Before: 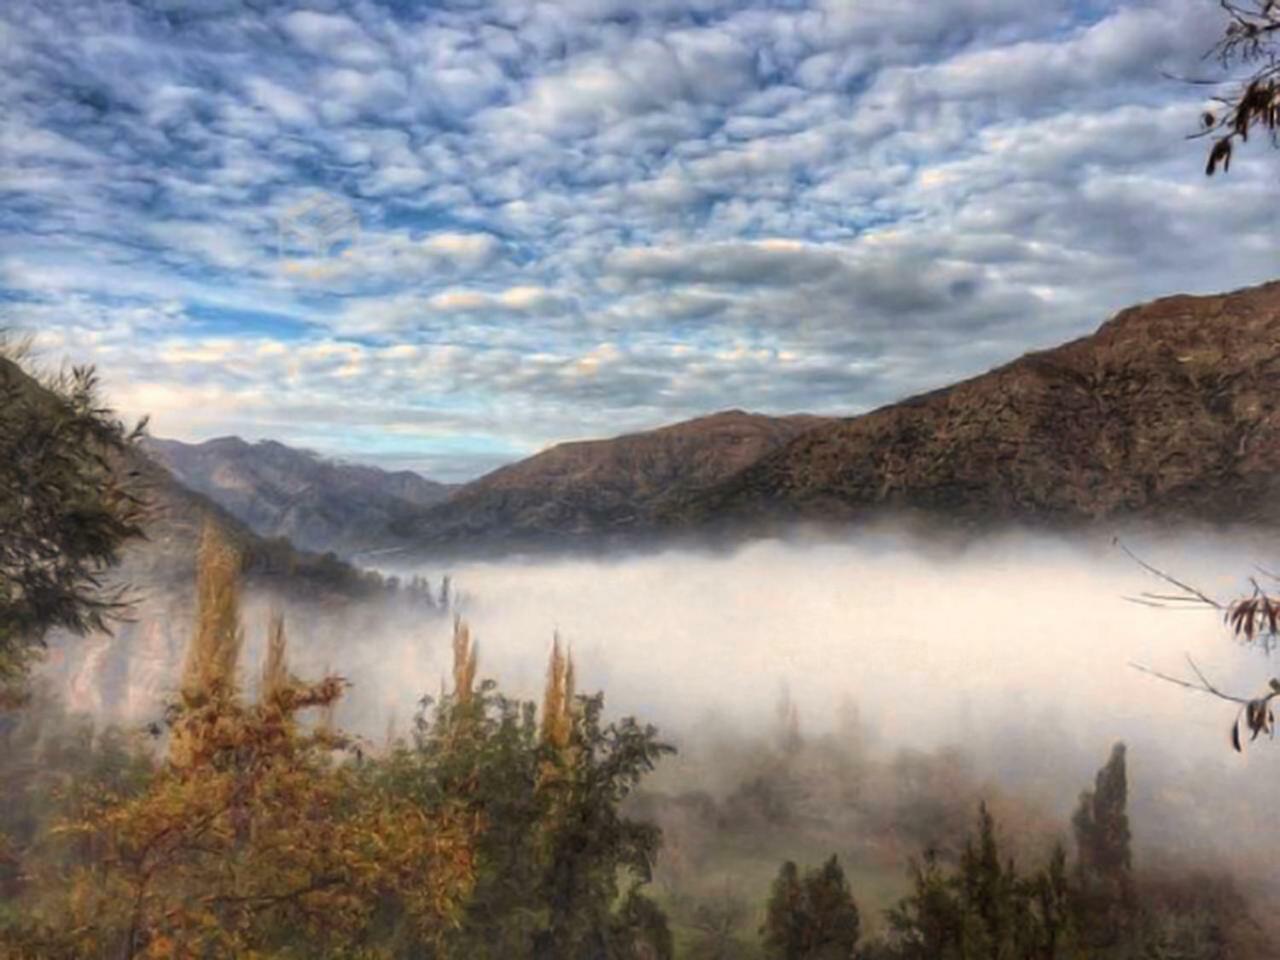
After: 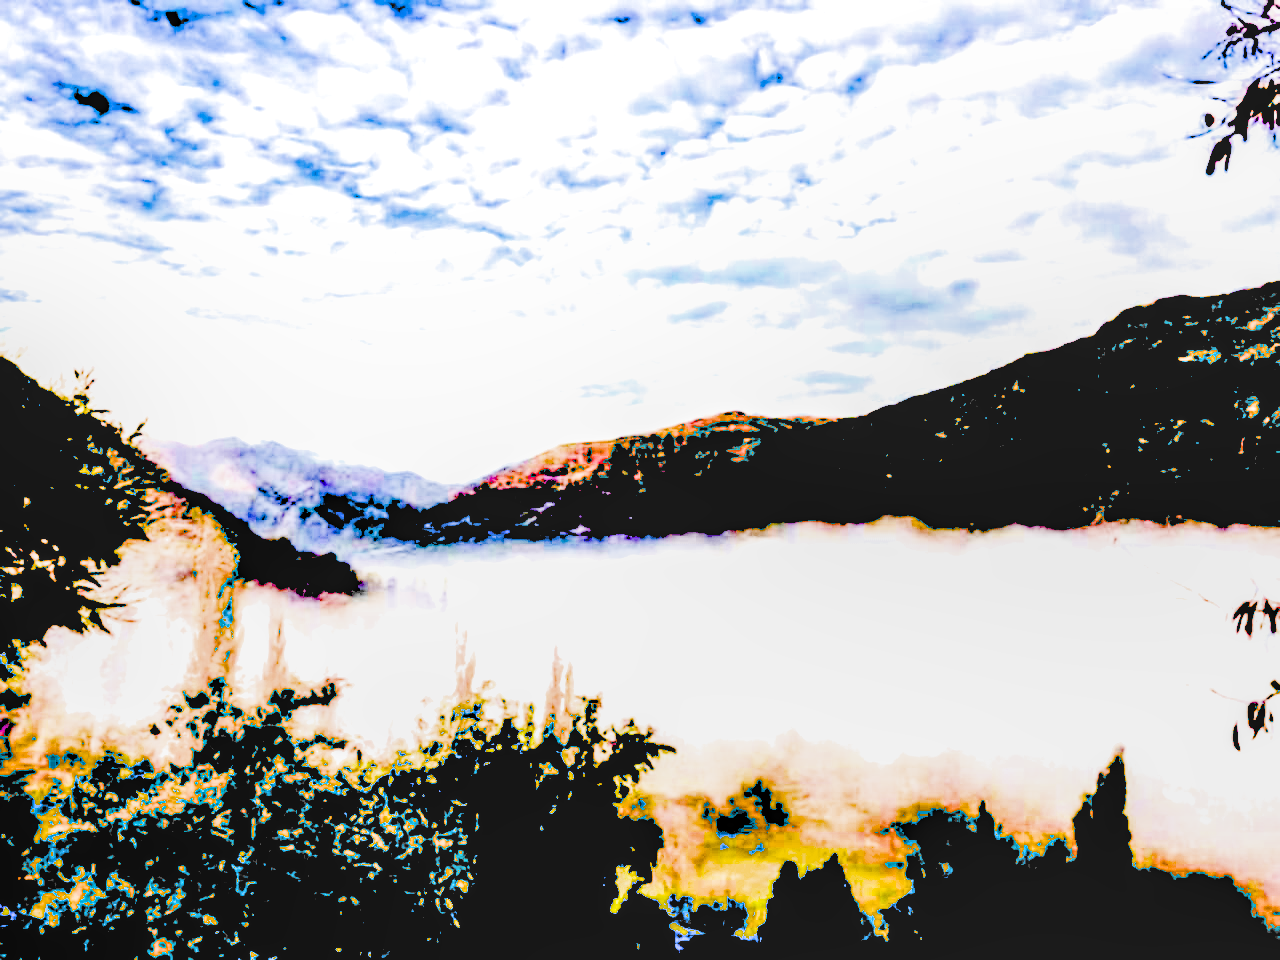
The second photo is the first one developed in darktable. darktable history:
local contrast: on, module defaults
tone equalizer: -8 EV 0.245 EV, -7 EV 0.405 EV, -6 EV 0.392 EV, -5 EV 0.244 EV, -3 EV -0.285 EV, -2 EV -0.4 EV, -1 EV -0.439 EV, +0 EV -0.264 EV
filmic rgb: black relative exposure -7.17 EV, white relative exposure 5.36 EV, threshold 3.04 EV, hardness 3.02, enable highlight reconstruction true
exposure: black level correction 0.1, exposure 2.981 EV, compensate exposure bias true, compensate highlight preservation false
